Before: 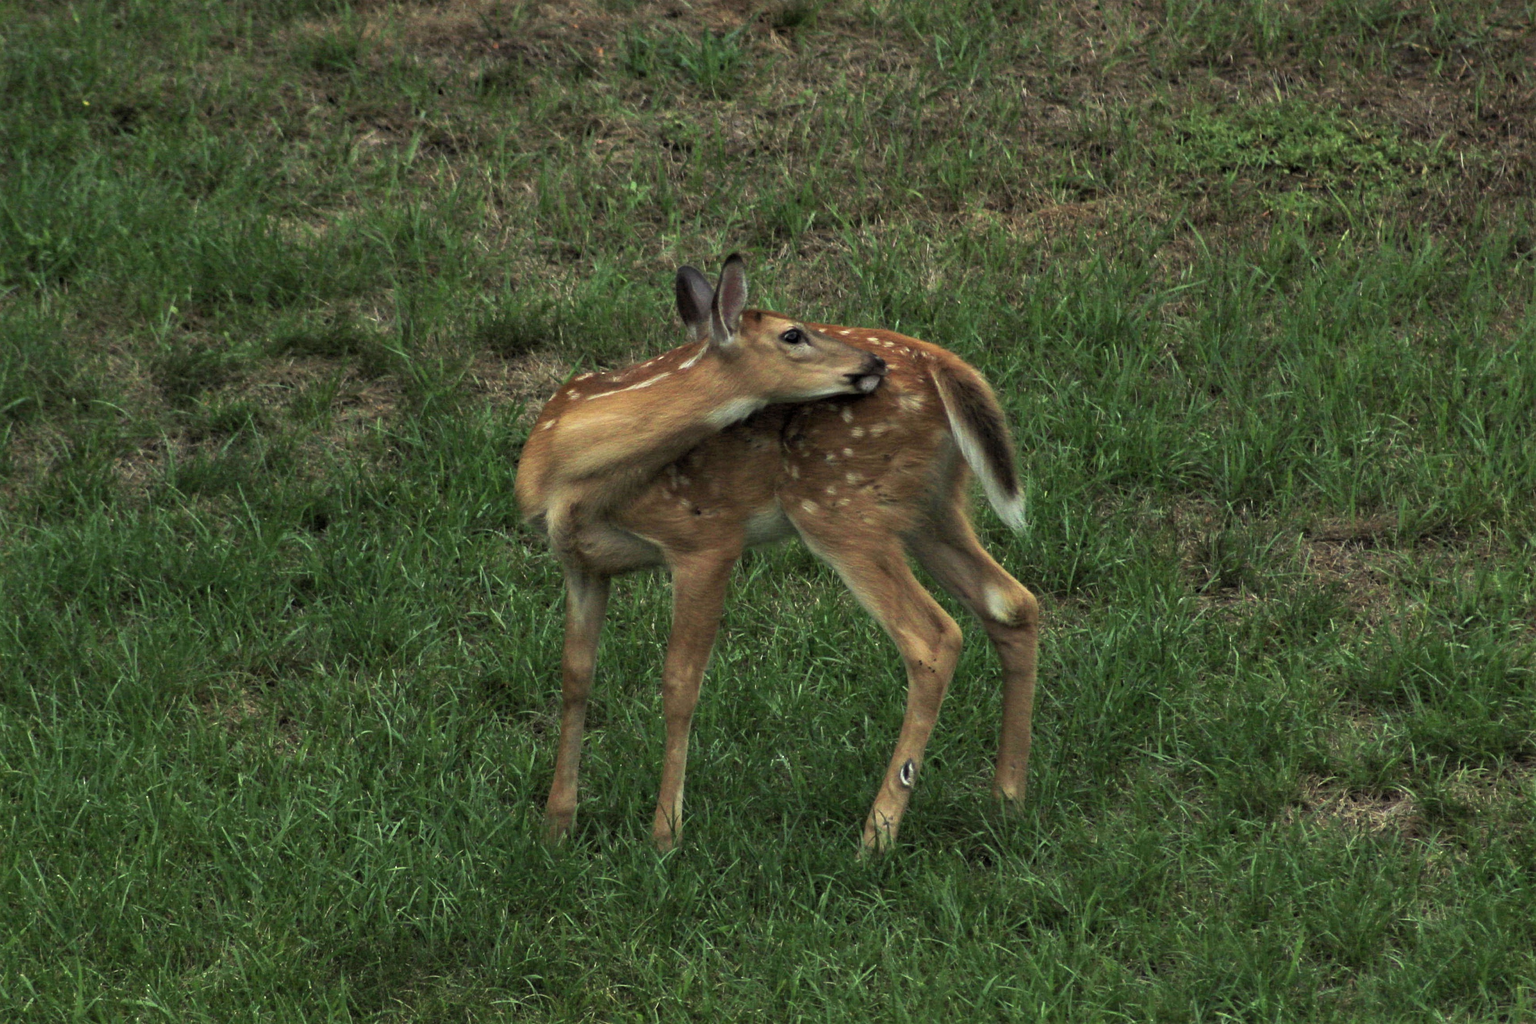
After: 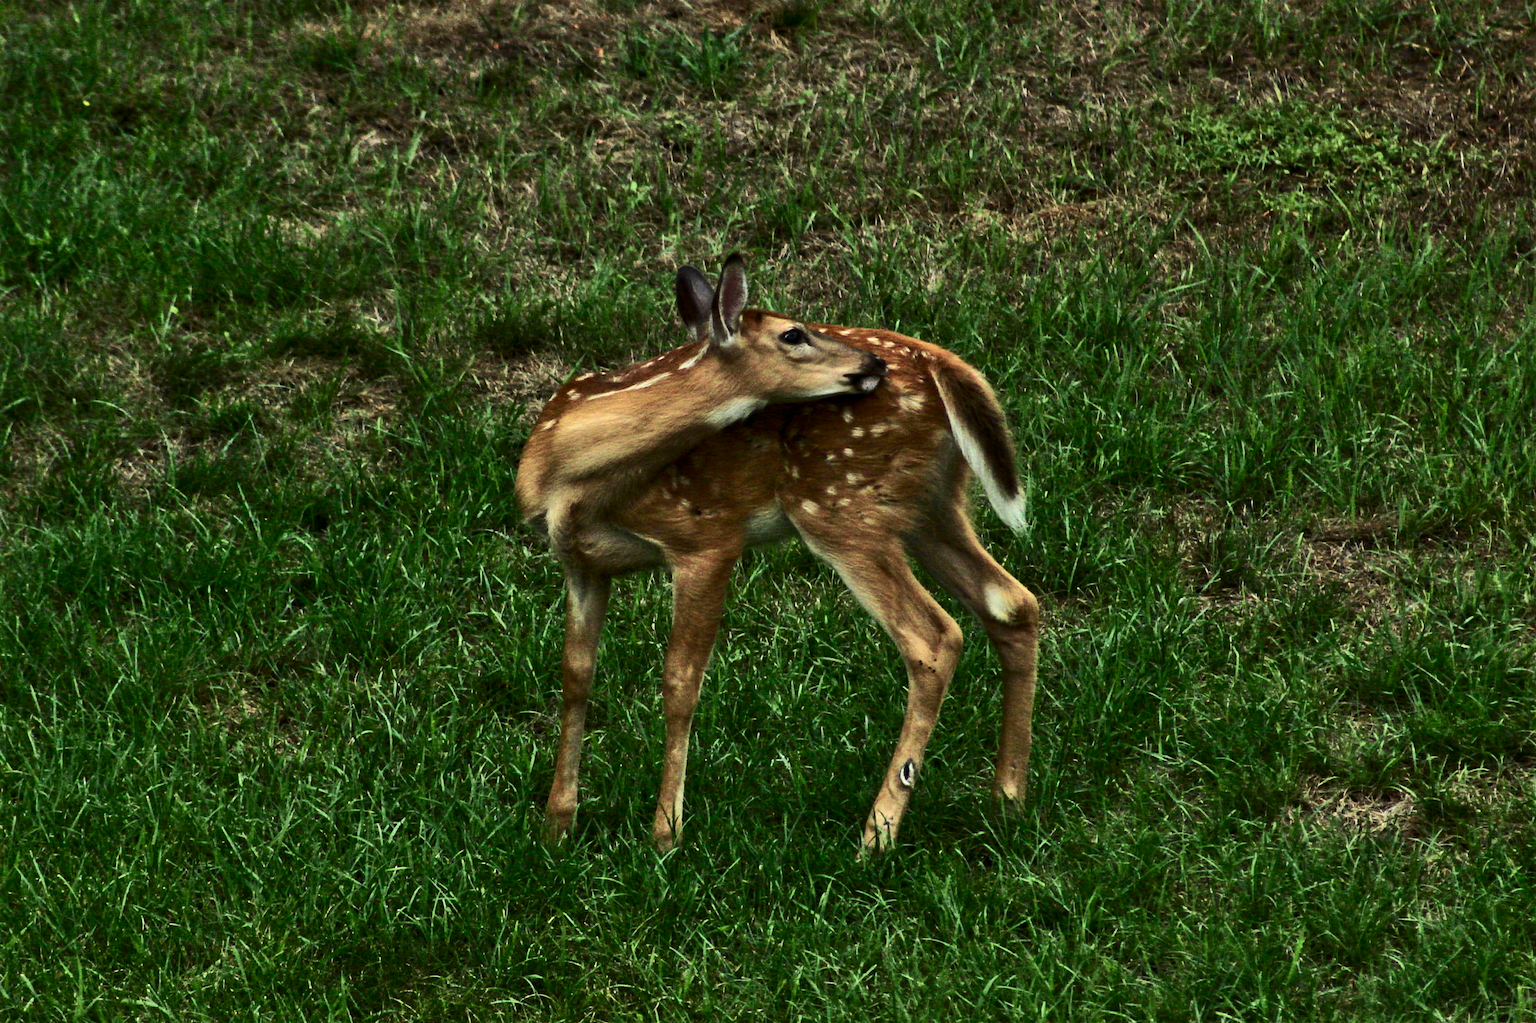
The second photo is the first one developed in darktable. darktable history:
contrast brightness saturation: contrast 0.32, brightness -0.08, saturation 0.17
shadows and highlights: low approximation 0.01, soften with gaussian
